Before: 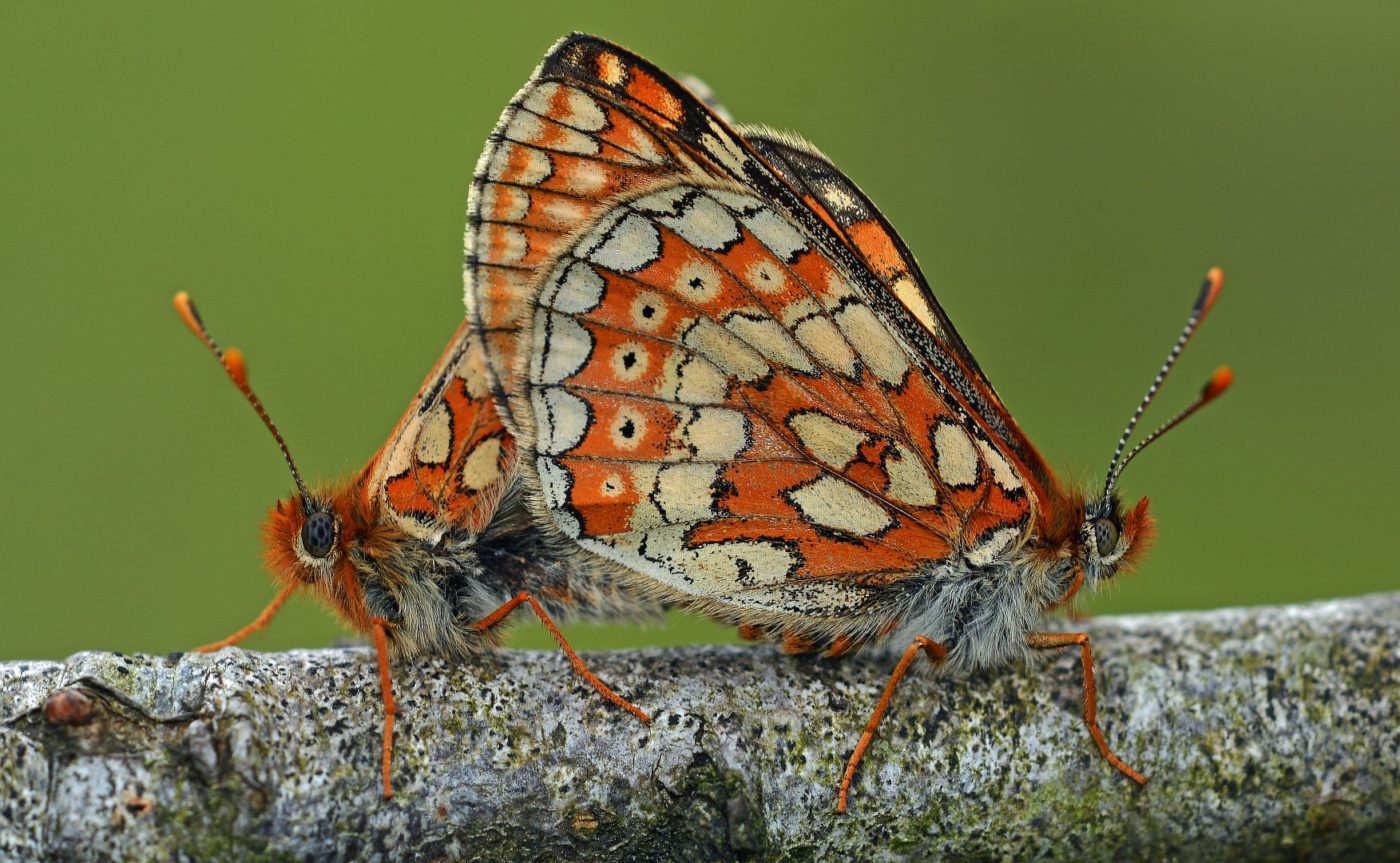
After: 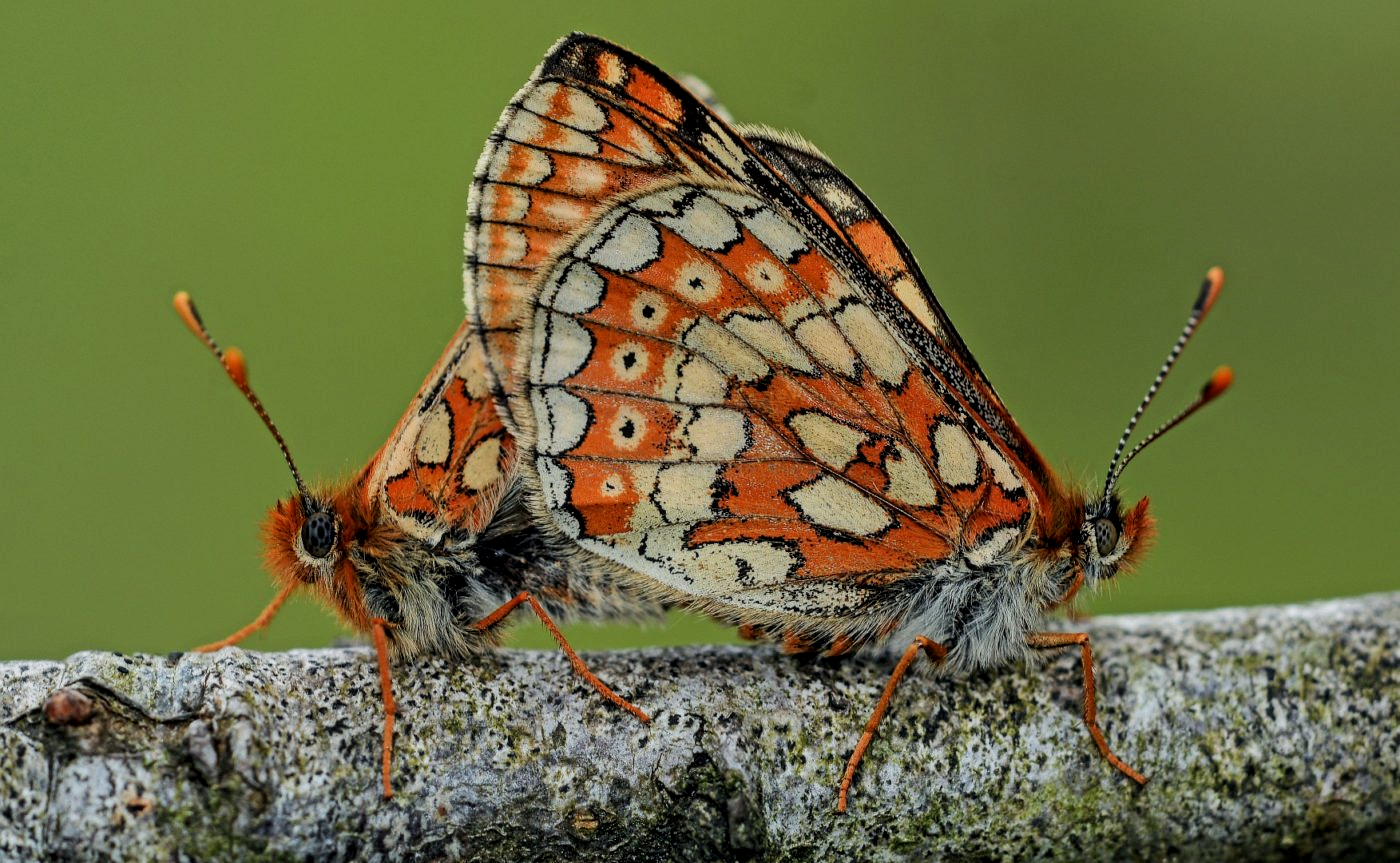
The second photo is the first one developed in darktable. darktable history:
local contrast: on, module defaults
filmic rgb: black relative exposure -7.65 EV, white relative exposure 4.56 EV, hardness 3.61, contrast 1.05
